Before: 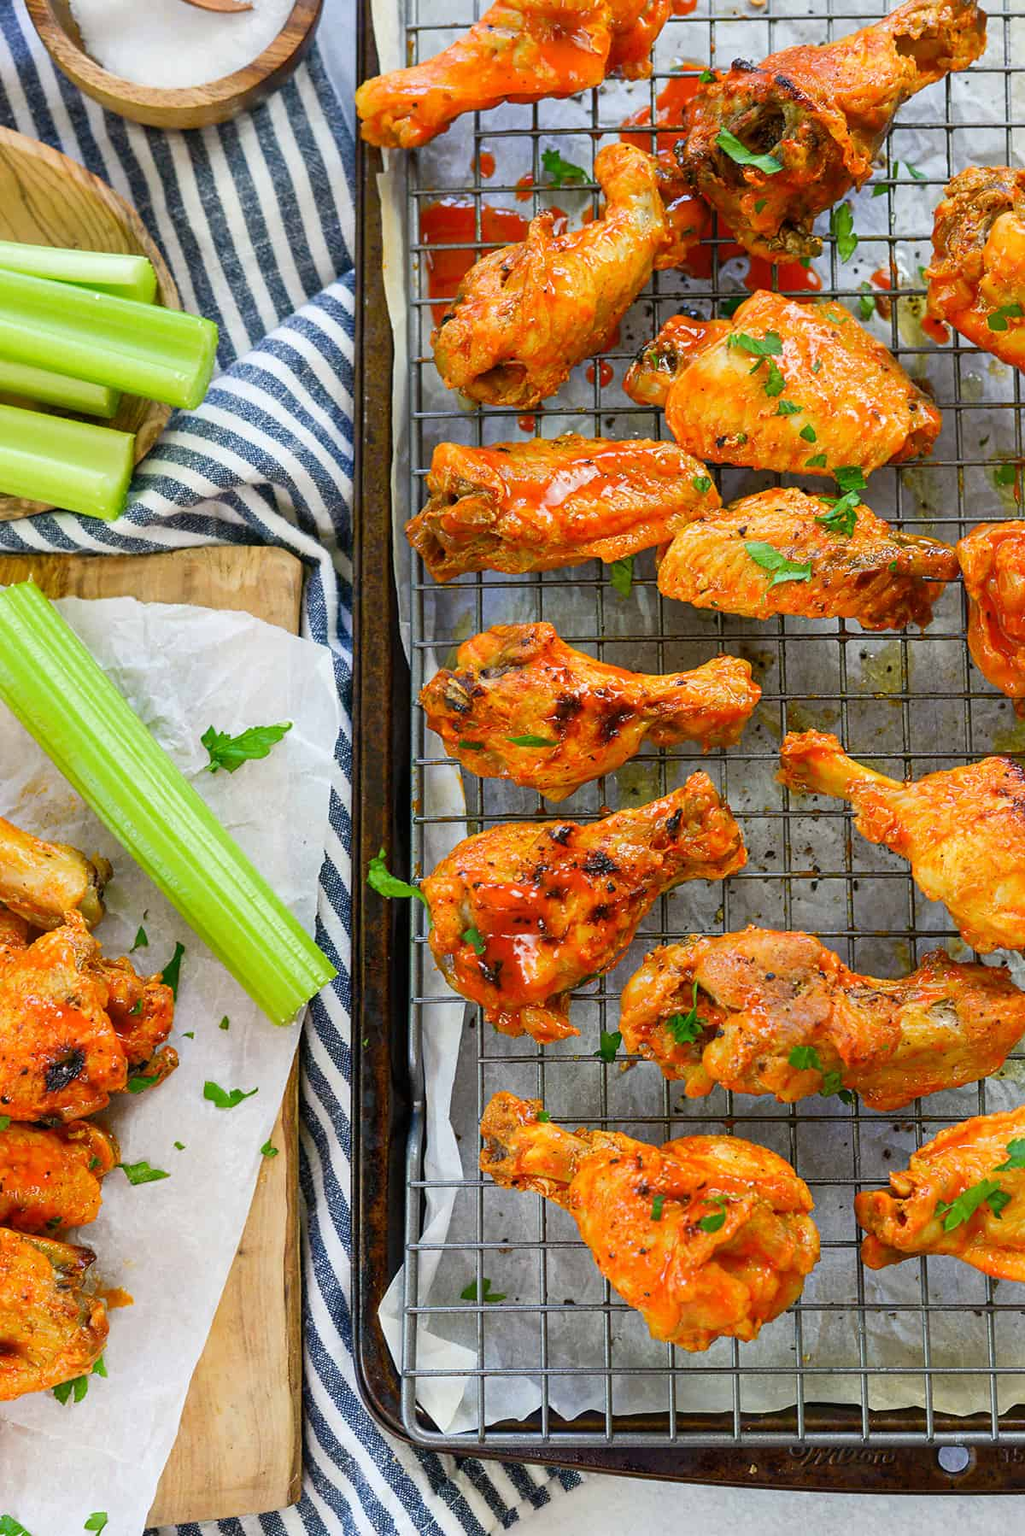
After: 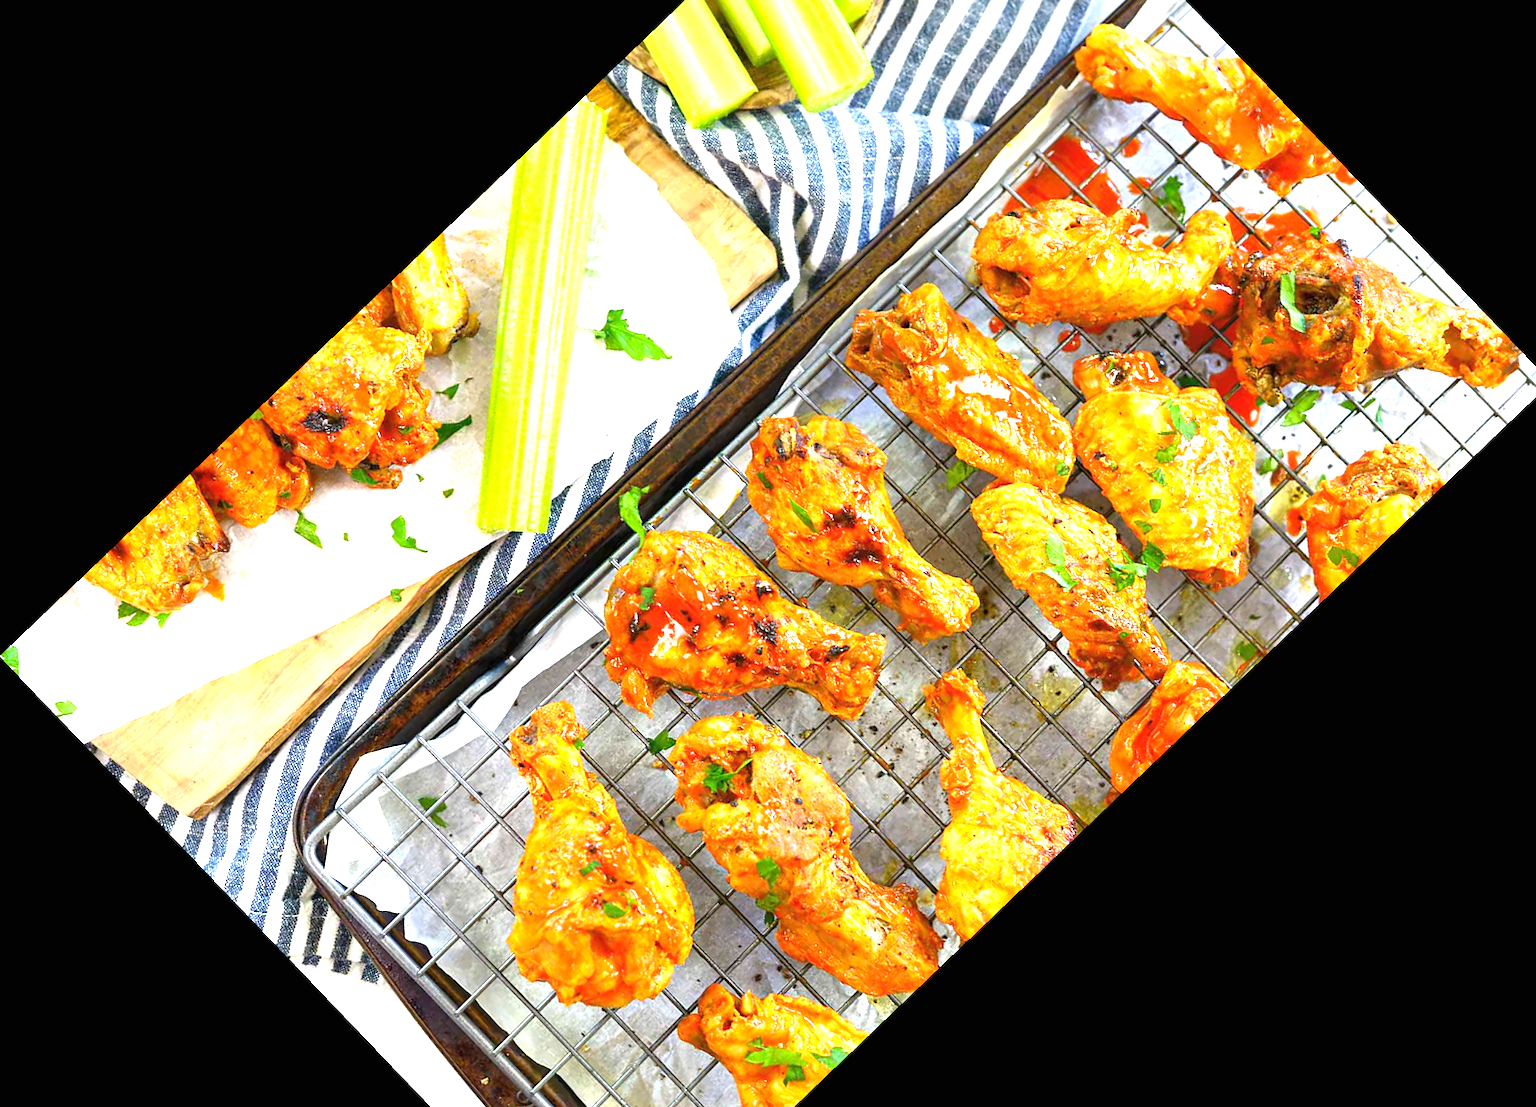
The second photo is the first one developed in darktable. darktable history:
crop and rotate: angle -46.26°, top 16.234%, right 0.912%, bottom 11.704%
exposure: black level correction 0, exposure 1.45 EV, compensate exposure bias true, compensate highlight preservation false
color balance rgb: global vibrance 6.81%, saturation formula JzAzBz (2021)
